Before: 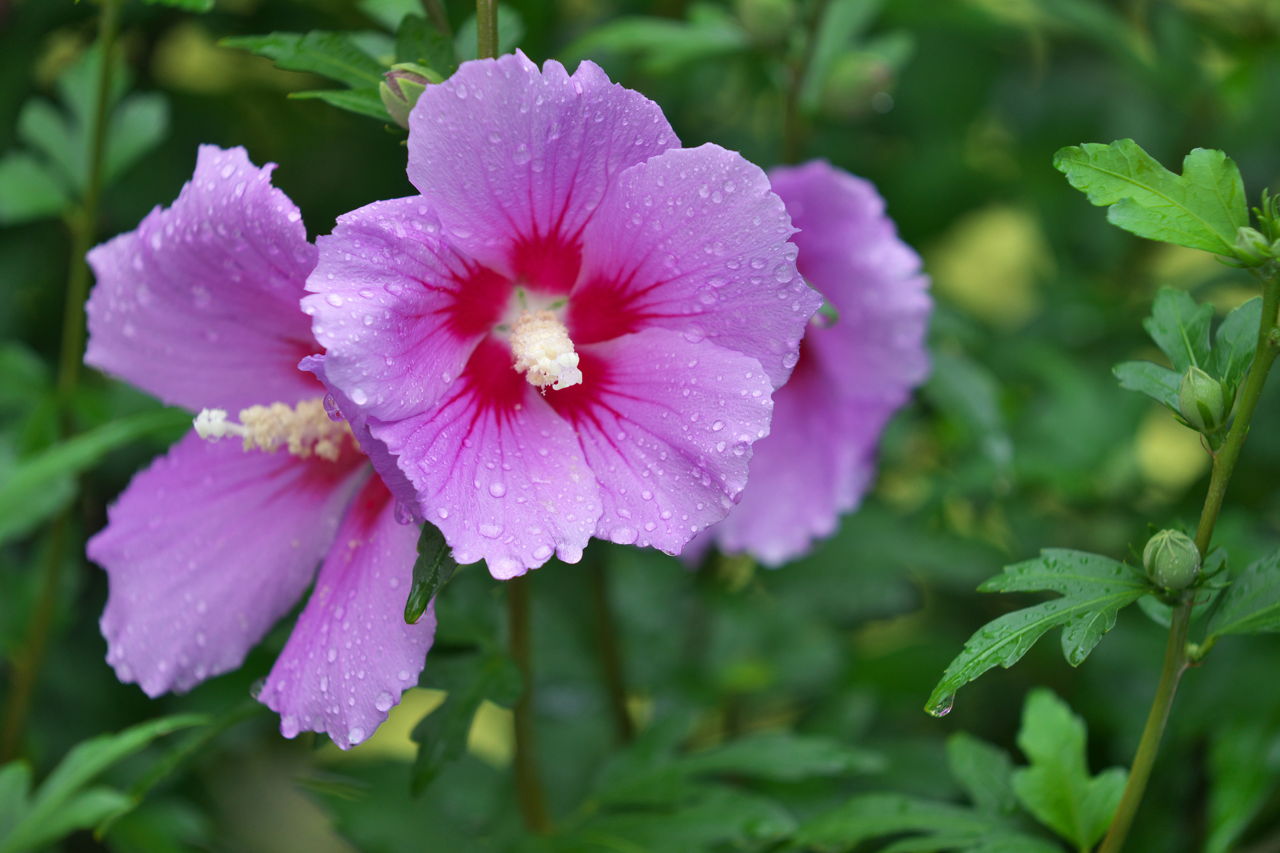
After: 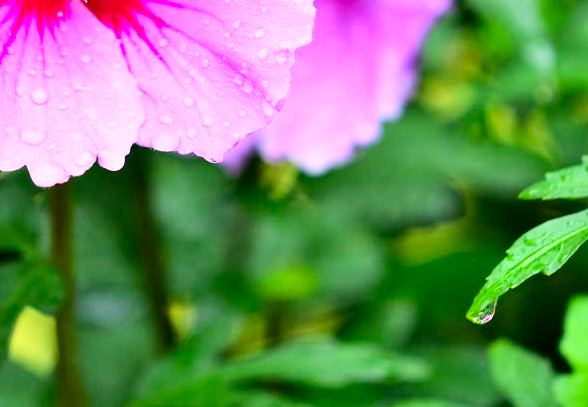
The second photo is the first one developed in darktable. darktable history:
crop: left 35.831%, top 46.177%, right 18.204%, bottom 6.08%
color correction: highlights a* 3.49, highlights b* 2, saturation 1.18
base curve: curves: ch0 [(0, 0.003) (0.001, 0.002) (0.006, 0.004) (0.02, 0.022) (0.048, 0.086) (0.094, 0.234) (0.162, 0.431) (0.258, 0.629) (0.385, 0.8) (0.548, 0.918) (0.751, 0.988) (1, 1)]
exposure: black level correction 0.009, exposure 0.116 EV, compensate highlight preservation false
